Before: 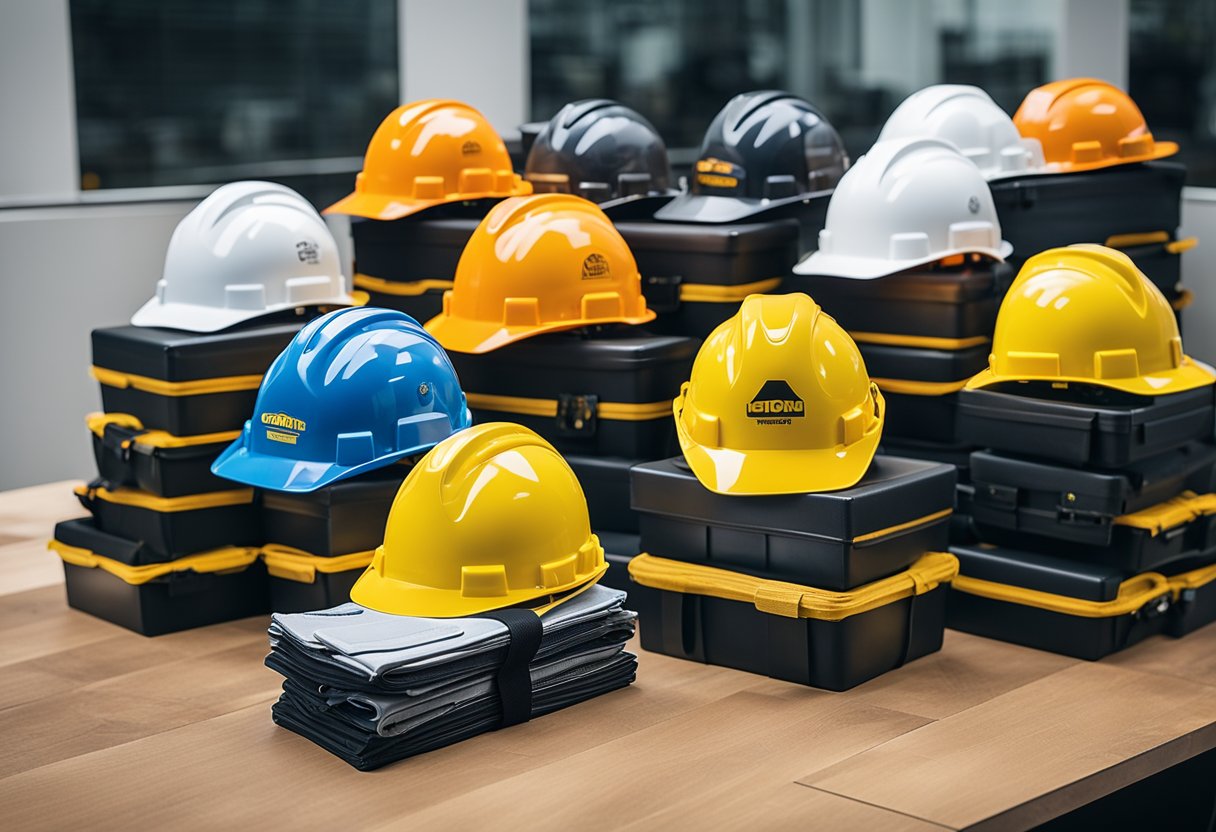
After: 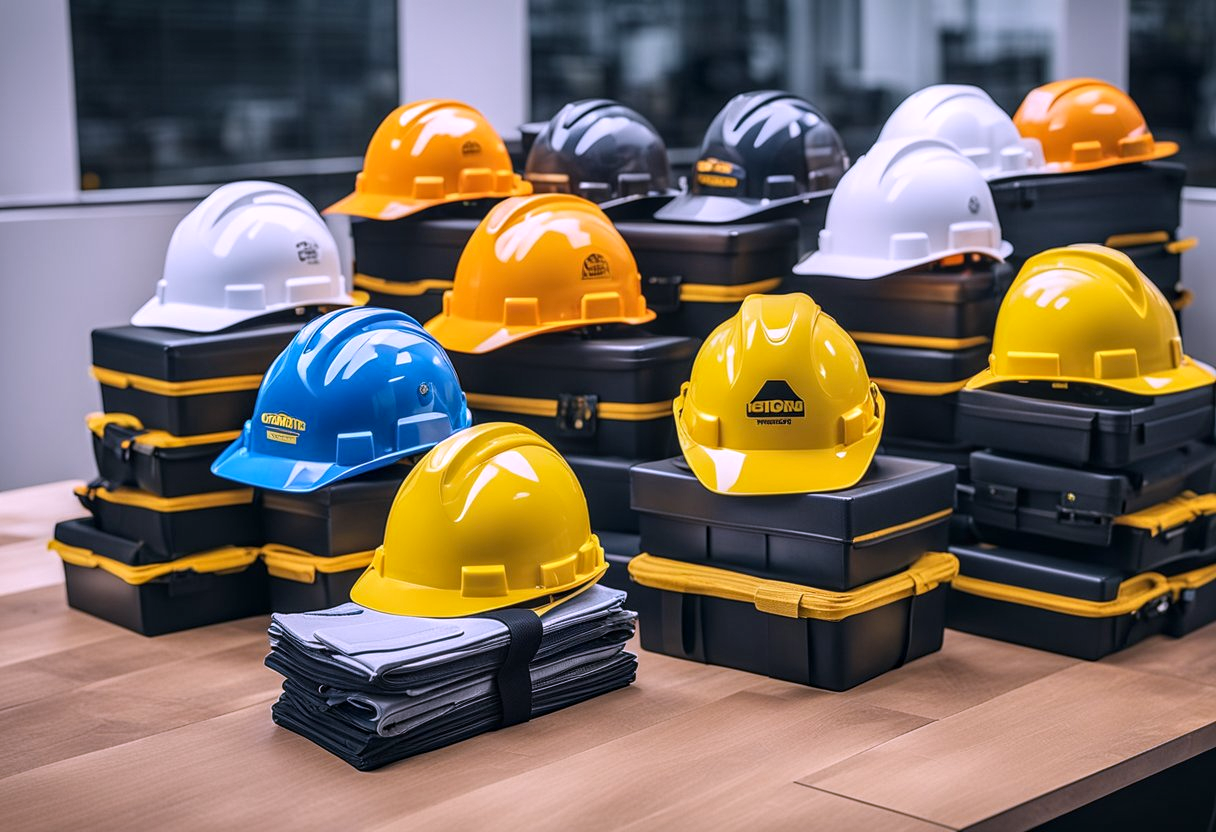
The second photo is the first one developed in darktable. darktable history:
white balance: red 1.042, blue 1.17
local contrast: on, module defaults
